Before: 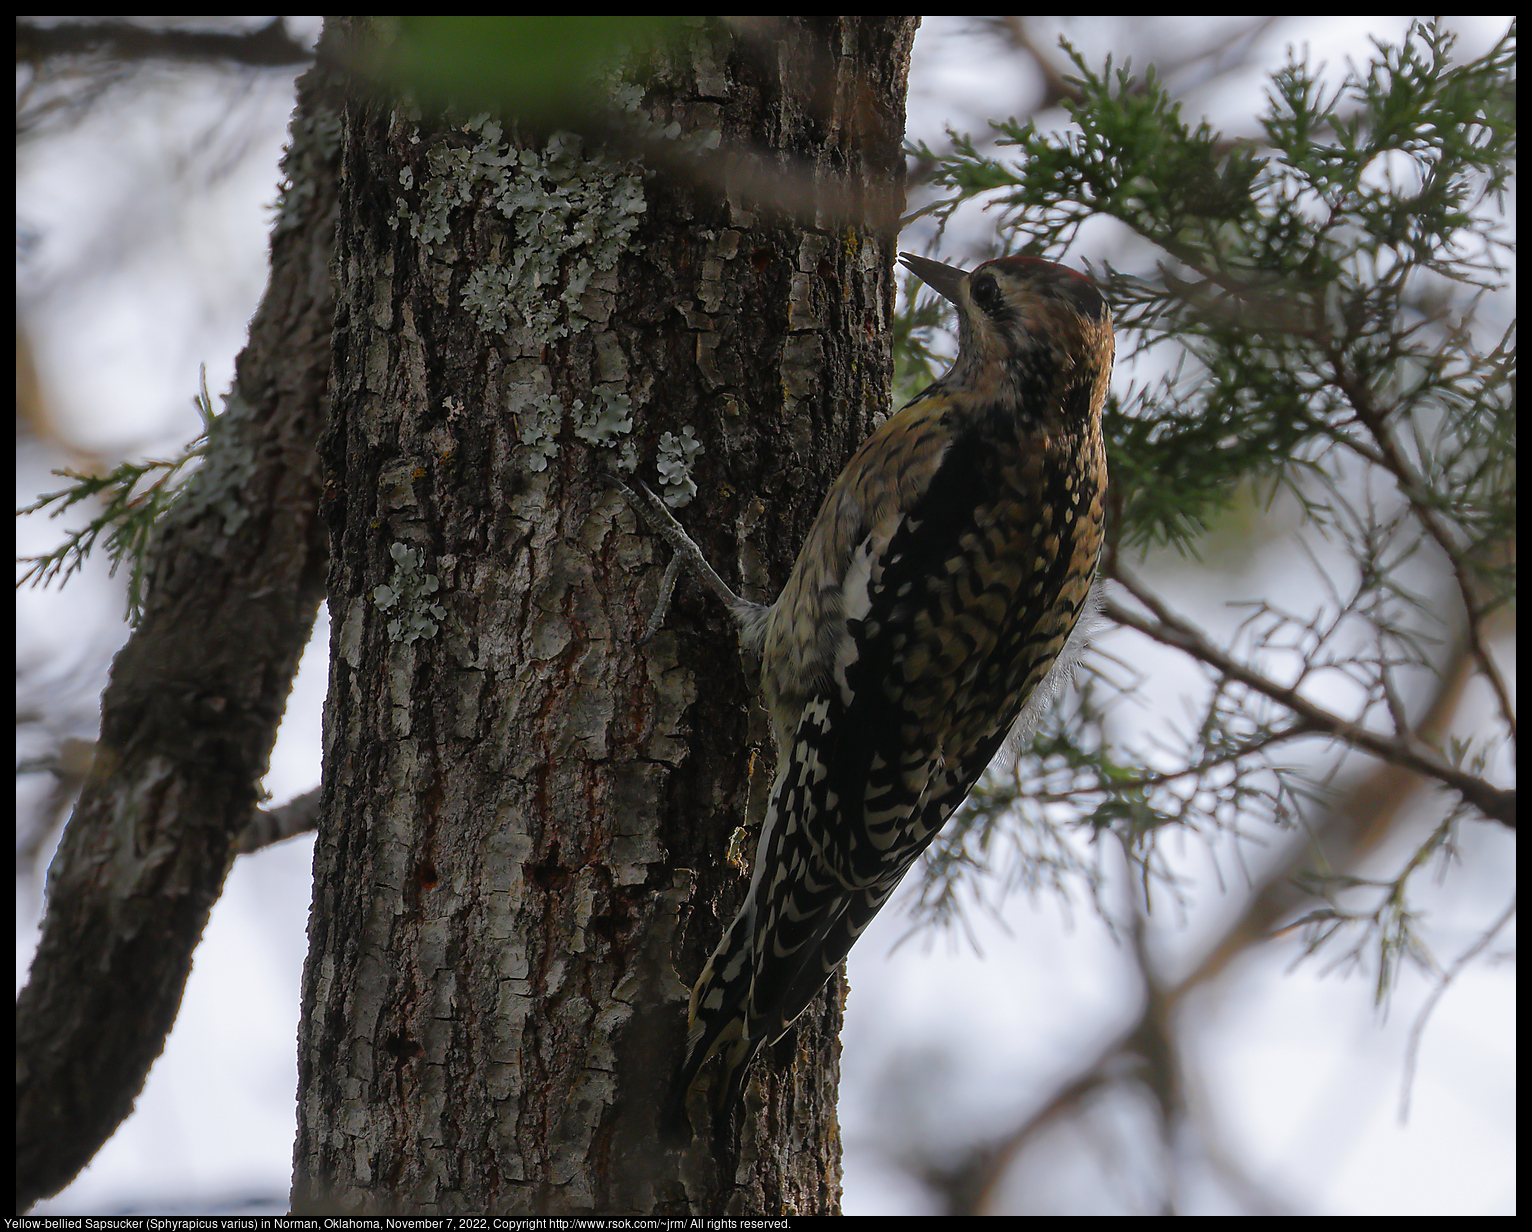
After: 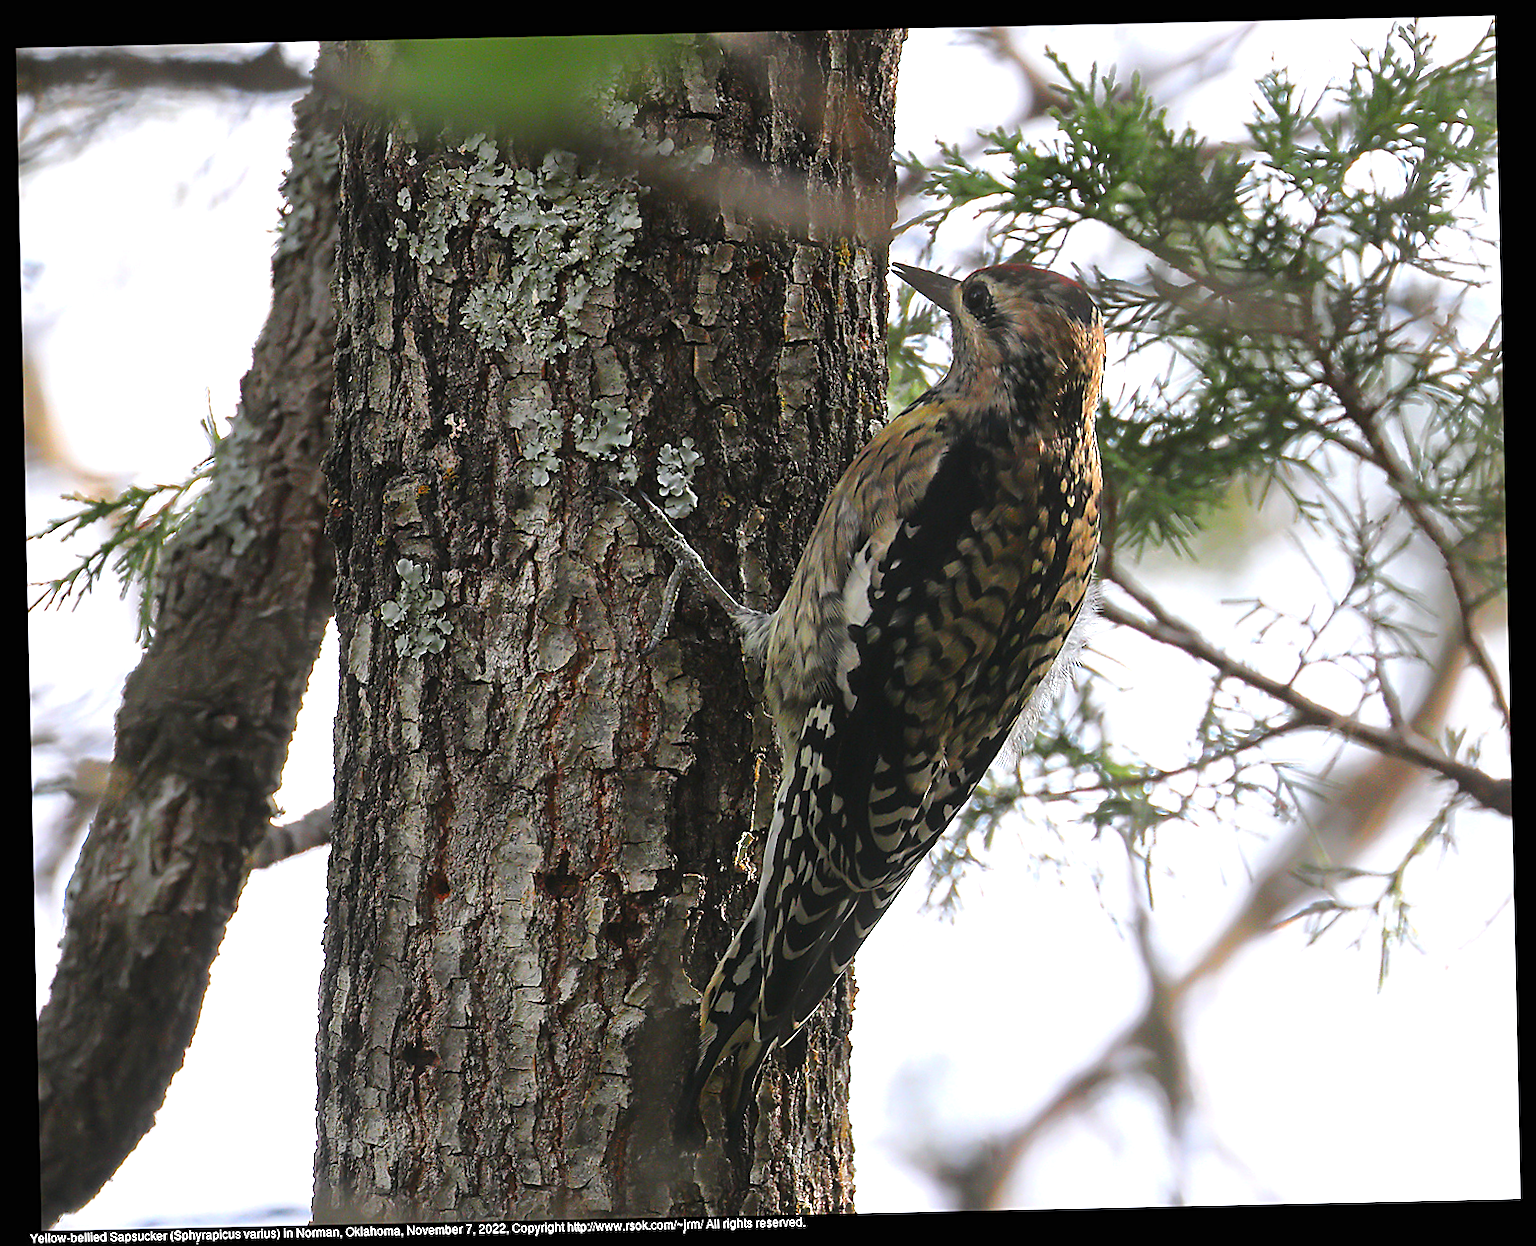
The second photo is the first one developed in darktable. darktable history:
rotate and perspective: rotation -1.24°, automatic cropping off
exposure: black level correction 0, exposure 1.388 EV, compensate exposure bias true, compensate highlight preservation false
sharpen: on, module defaults
